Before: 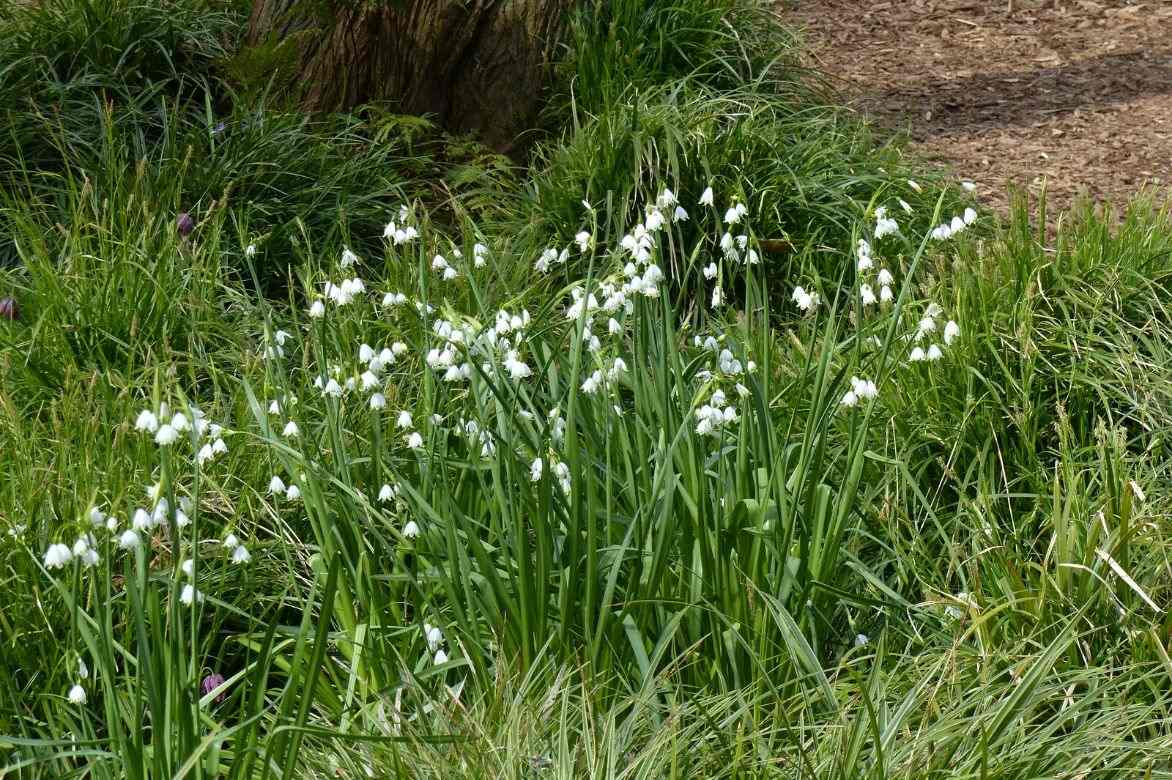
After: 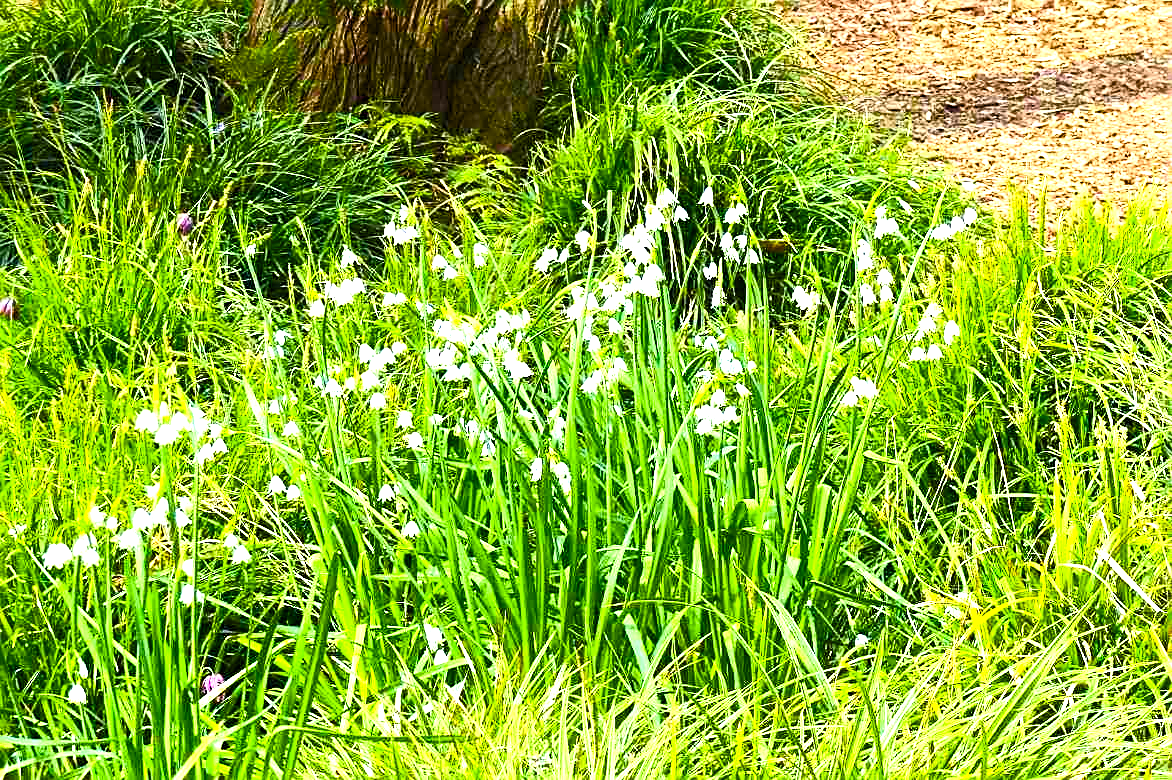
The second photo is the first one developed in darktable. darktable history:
contrast brightness saturation: contrast 0.201, brightness 0.162, saturation 0.223
color balance rgb: perceptual saturation grading › global saturation 39.586%, perceptual saturation grading › highlights -50.407%, perceptual saturation grading › shadows 31.22%, perceptual brilliance grading › highlights 46.491%, perceptual brilliance grading › mid-tones 22.485%, perceptual brilliance grading › shadows -6.269%, global vibrance 20%
sharpen: on, module defaults
exposure: exposure 1 EV, compensate highlight preservation false
